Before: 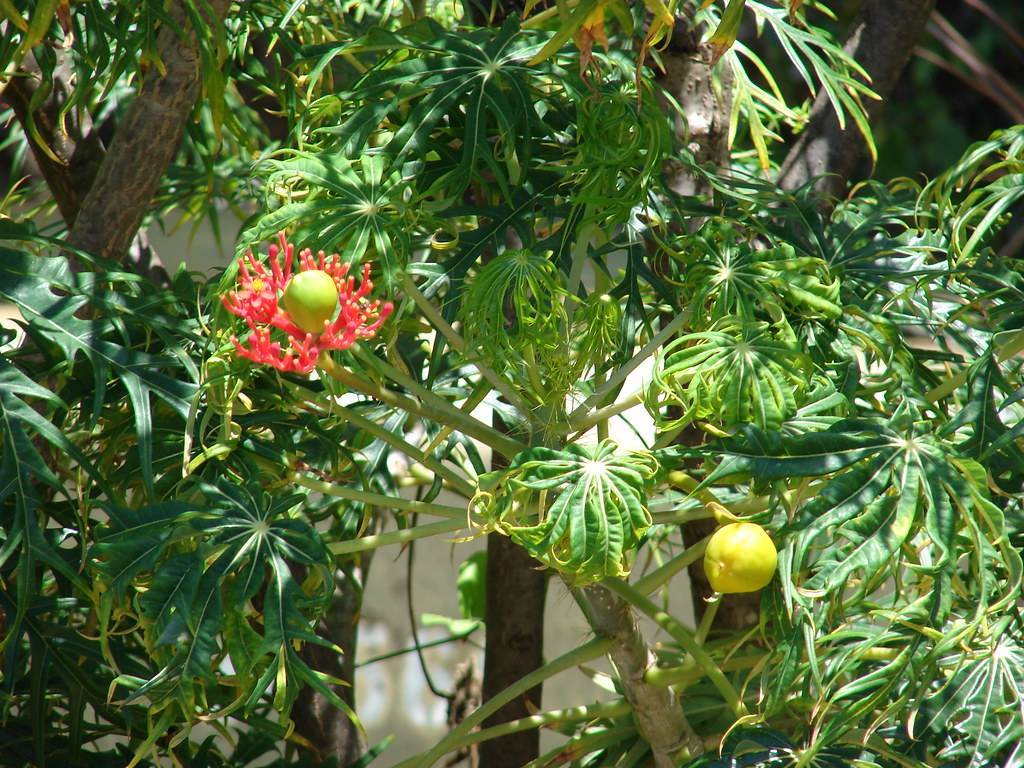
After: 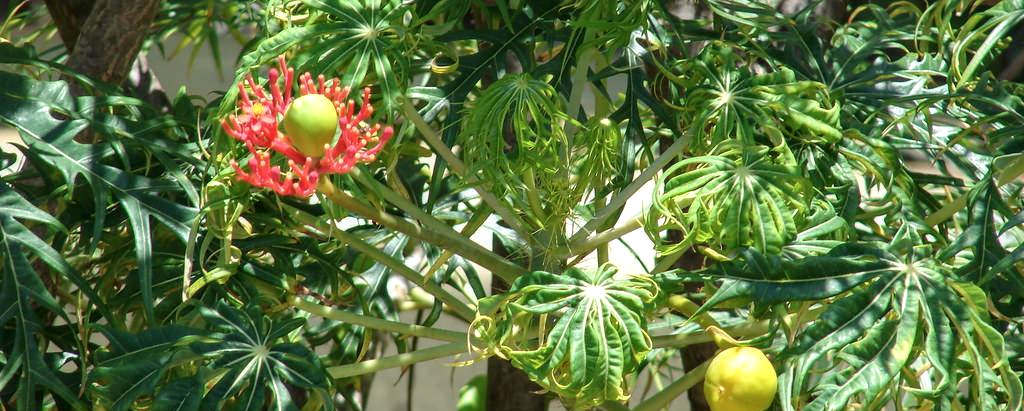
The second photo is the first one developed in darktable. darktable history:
local contrast: on, module defaults
crop and rotate: top 23.043%, bottom 23.437%
contrast brightness saturation: saturation -0.05
